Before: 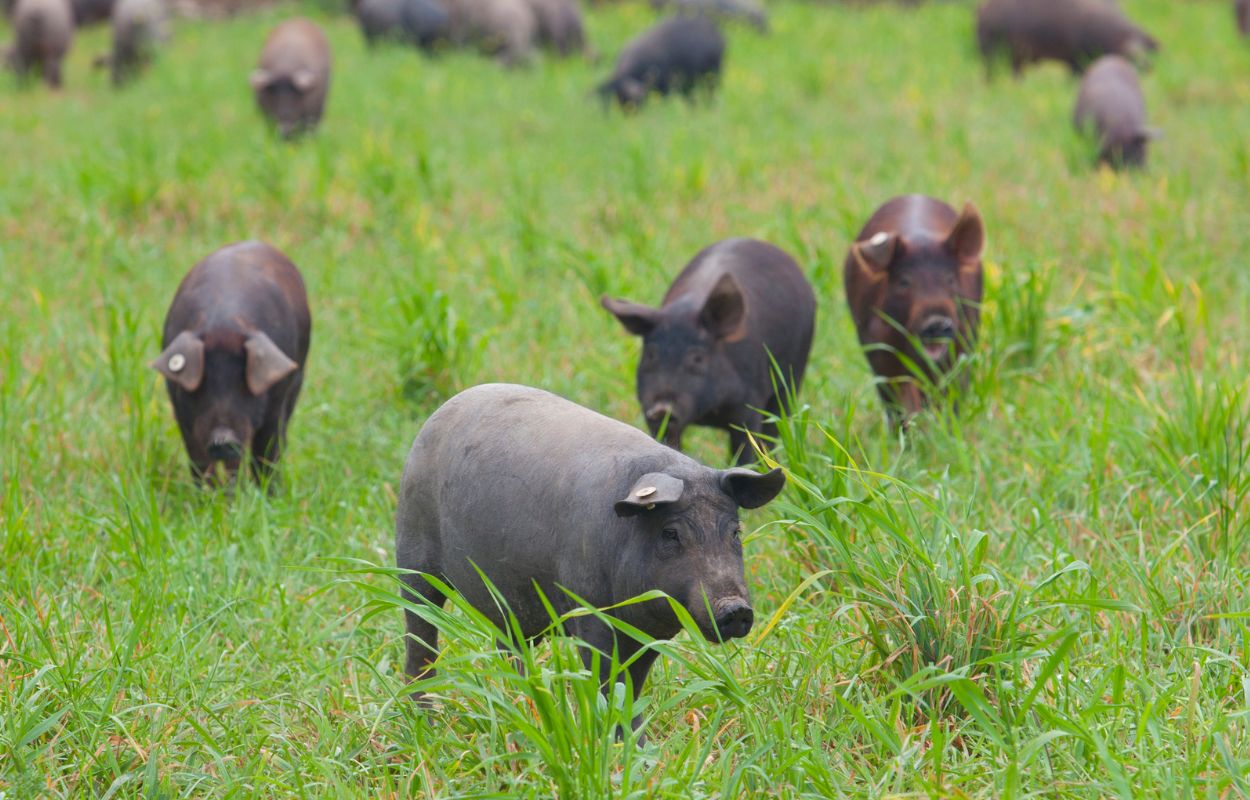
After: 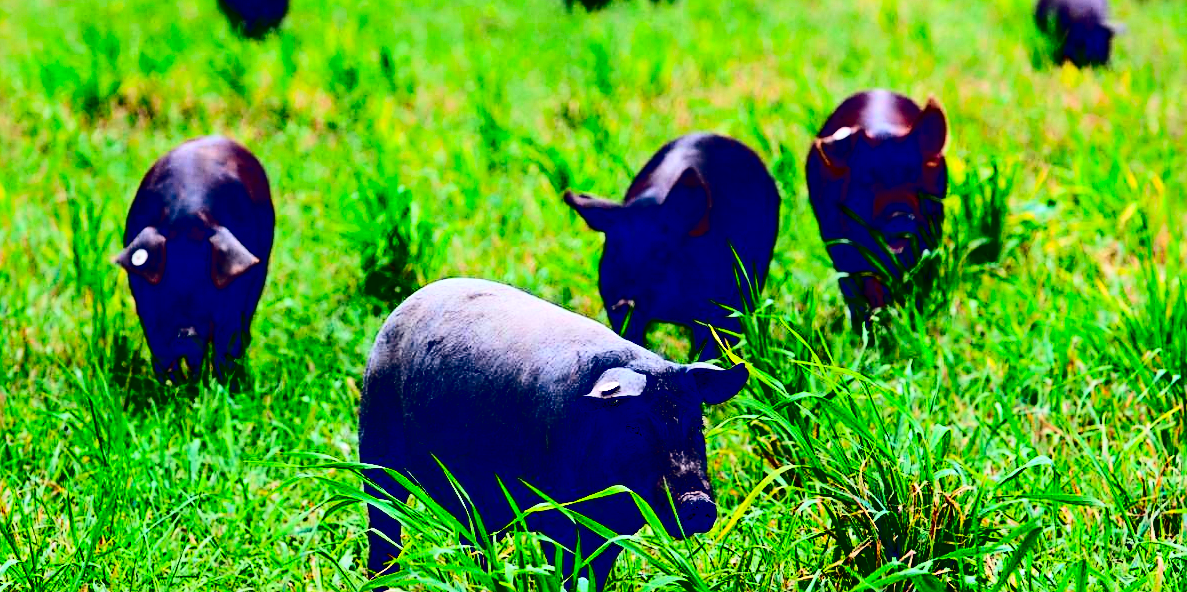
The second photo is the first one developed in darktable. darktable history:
contrast brightness saturation: contrast 0.77, brightness -1, saturation 1
color balance rgb: shadows lift › luminance -41.13%, shadows lift › chroma 14.13%, shadows lift › hue 260°, power › luminance -3.76%, power › chroma 0.56%, power › hue 40.37°, highlights gain › luminance 16.81%, highlights gain › chroma 2.94%, highlights gain › hue 260°, global offset › luminance -0.29%, global offset › chroma 0.31%, global offset › hue 260°, perceptual saturation grading › global saturation 20%, perceptual saturation grading › highlights -13.92%, perceptual saturation grading › shadows 50%
sharpen: on, module defaults
crop and rotate: left 2.991%, top 13.302%, right 1.981%, bottom 12.636%
